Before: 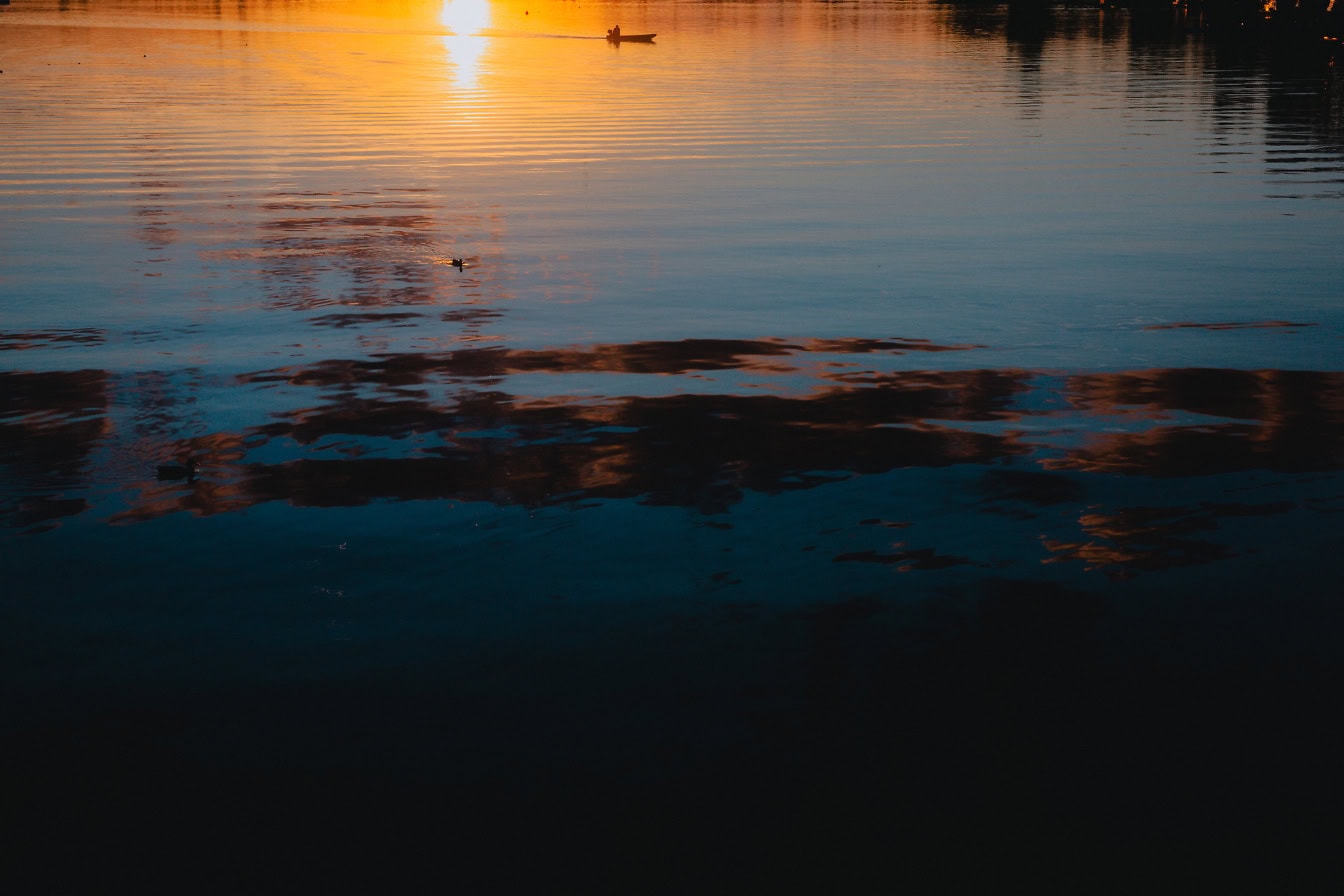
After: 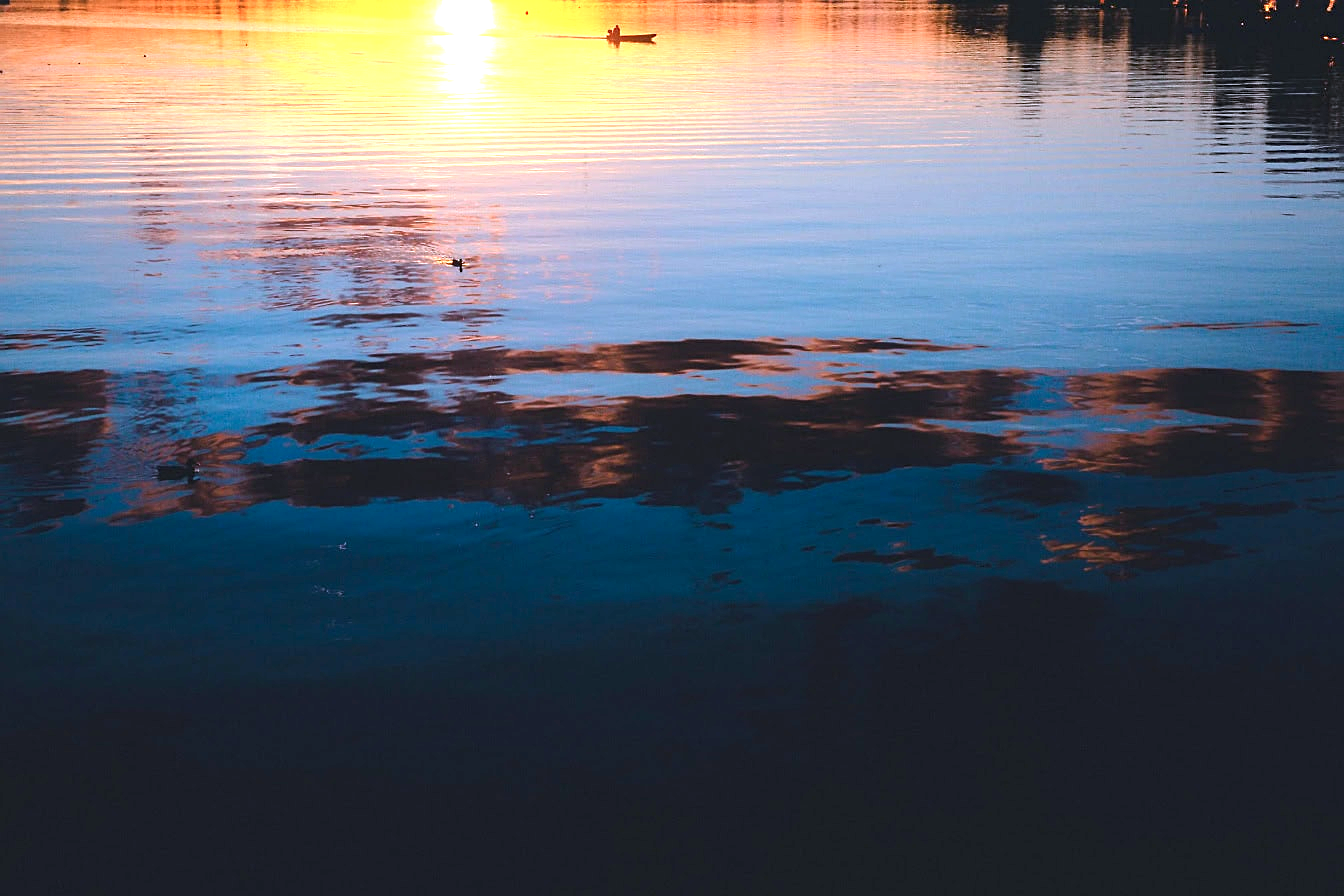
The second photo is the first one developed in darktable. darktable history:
exposure: black level correction 0, exposure 1.5 EV, compensate exposure bias true, compensate highlight preservation false
sharpen: on, module defaults
color calibration: illuminant custom, x 0.373, y 0.388, temperature 4269.97 K
